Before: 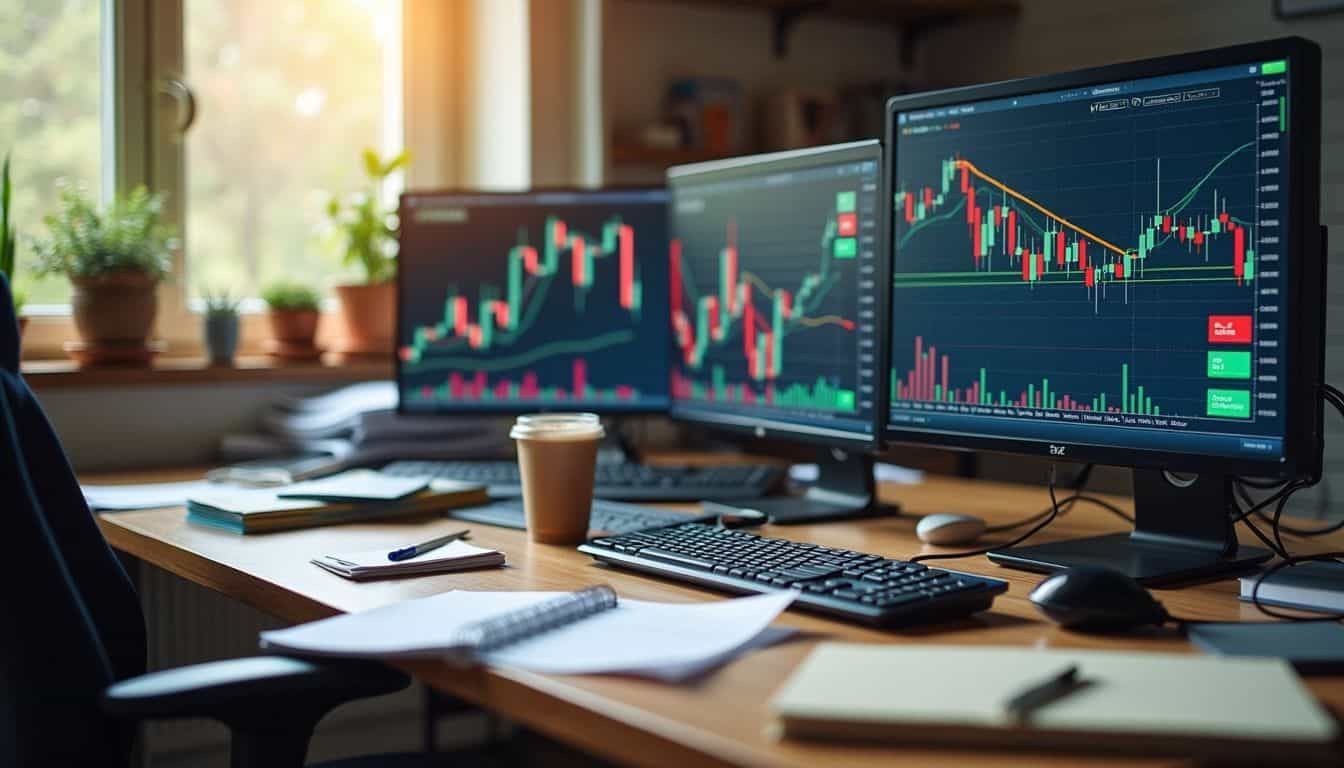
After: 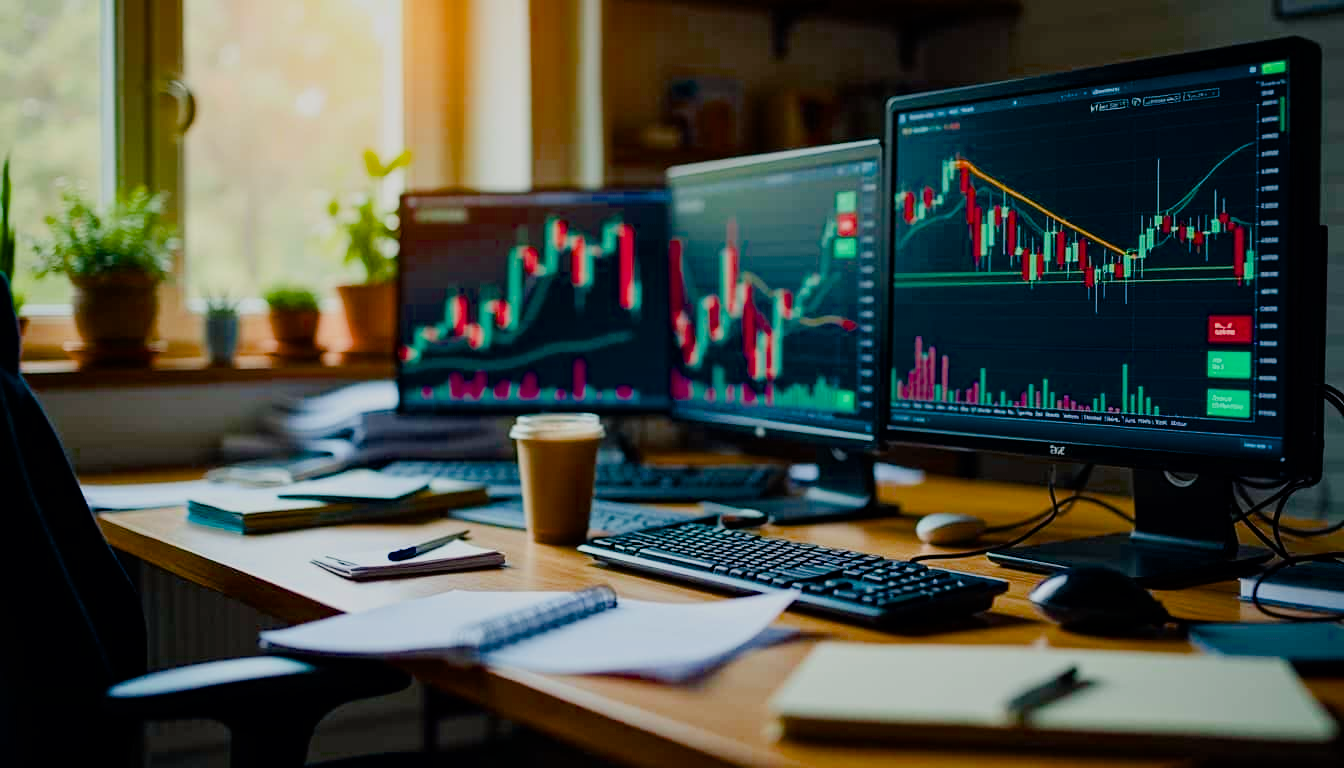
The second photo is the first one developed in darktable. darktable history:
filmic rgb: black relative exposure -7.65 EV, white relative exposure 4.56 EV, hardness 3.61
color balance rgb: shadows lift › chroma 2.052%, shadows lift › hue 220°, linear chroma grading › global chroma 8.626%, perceptual saturation grading › global saturation 26.703%, perceptual saturation grading › highlights -28.064%, perceptual saturation grading › mid-tones 15.302%, perceptual saturation grading › shadows 34.31%, global vibrance 15.934%, saturation formula JzAzBz (2021)
